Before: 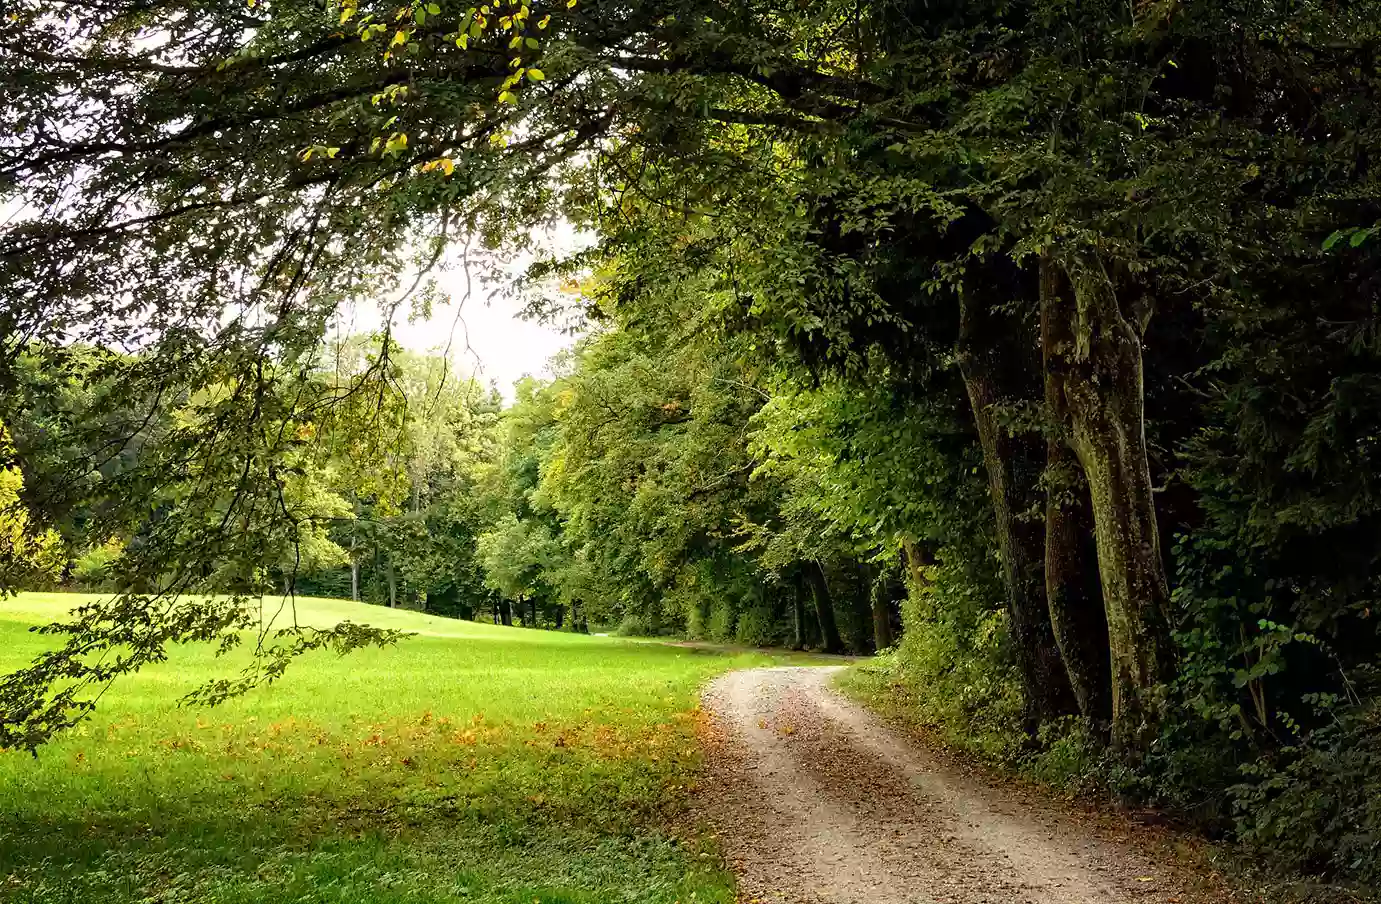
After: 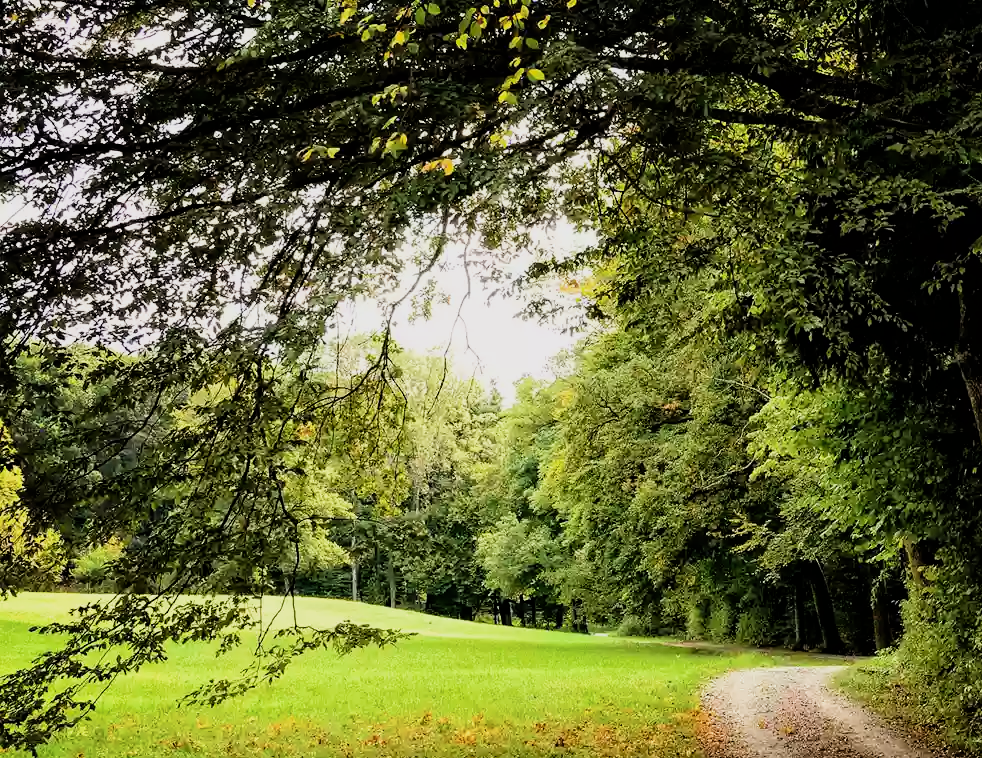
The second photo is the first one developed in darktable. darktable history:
crop: right 28.846%, bottom 16.108%
filmic rgb: black relative exposure -16 EV, white relative exposure 5.29 EV, threshold 5.98 EV, hardness 5.93, contrast 1.266, enable highlight reconstruction true
